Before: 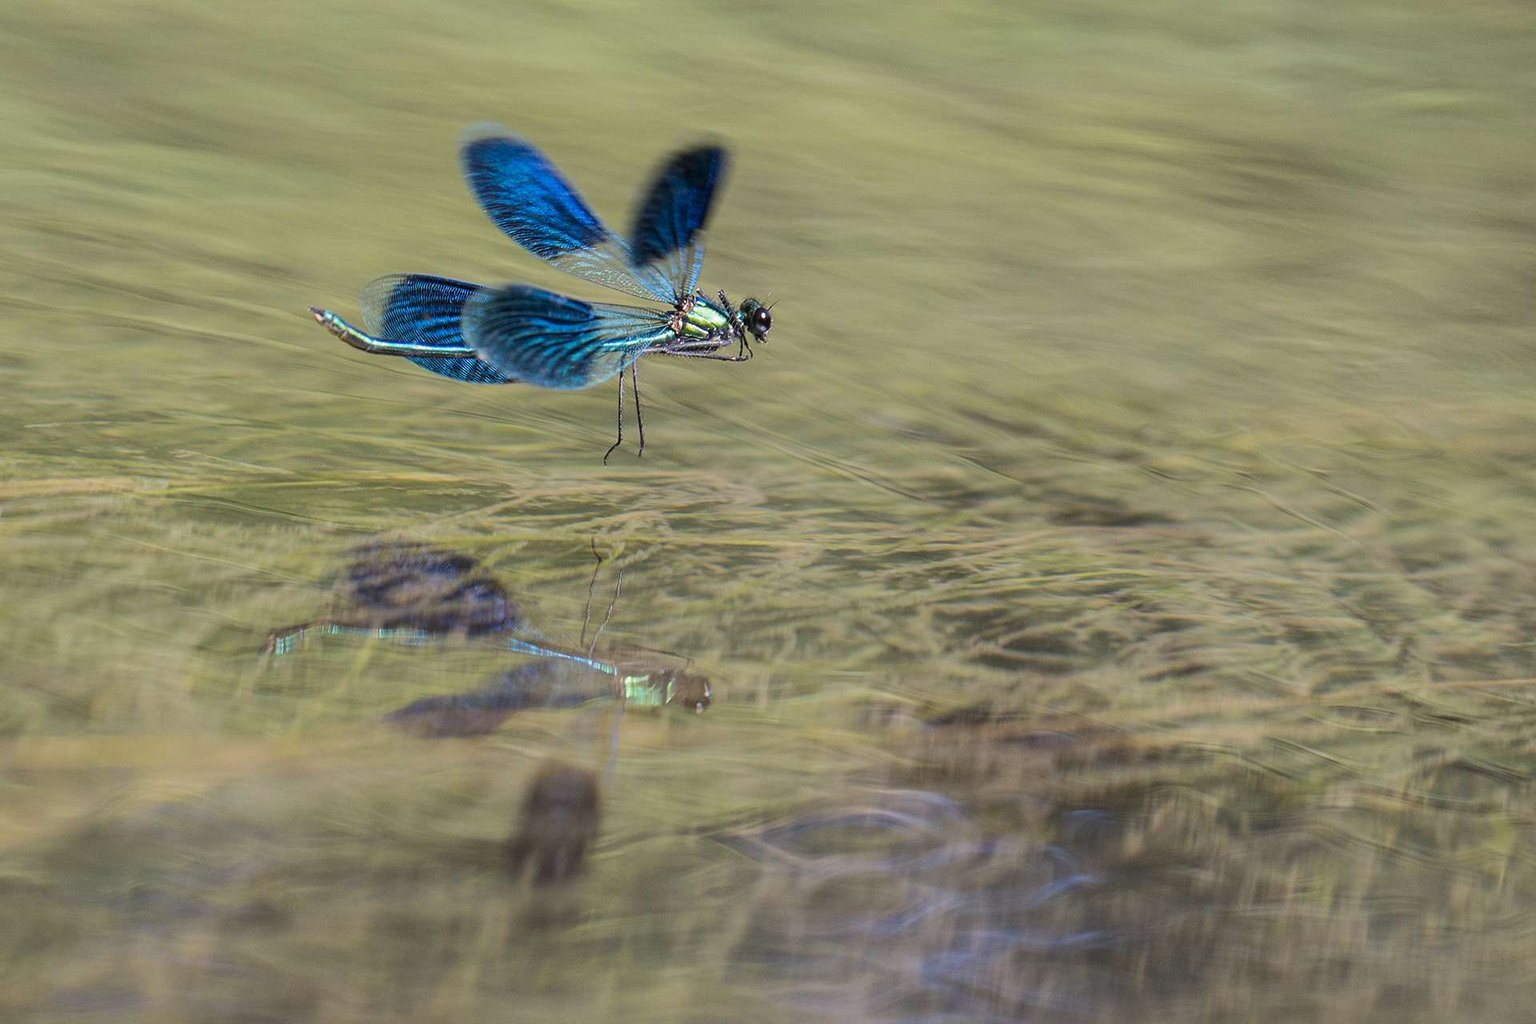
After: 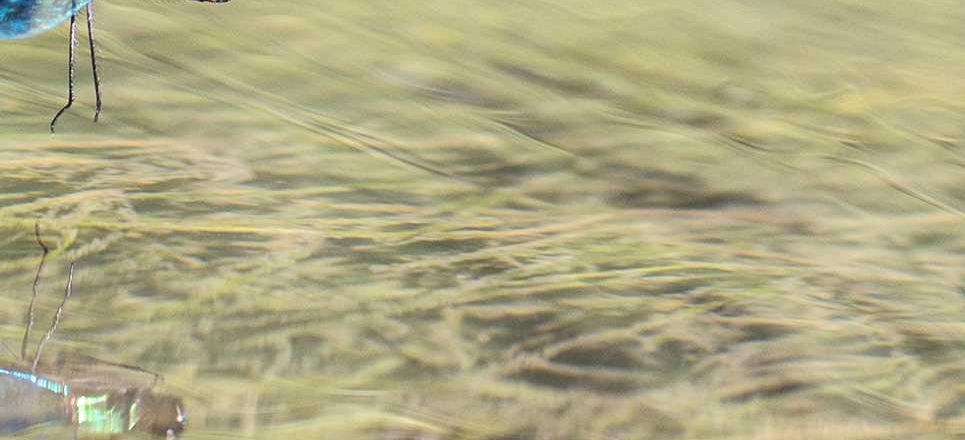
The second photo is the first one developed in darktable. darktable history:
exposure: black level correction 0, exposure 0.697 EV, compensate highlight preservation false
crop: left 36.701%, top 35.133%, right 13.032%, bottom 30.452%
